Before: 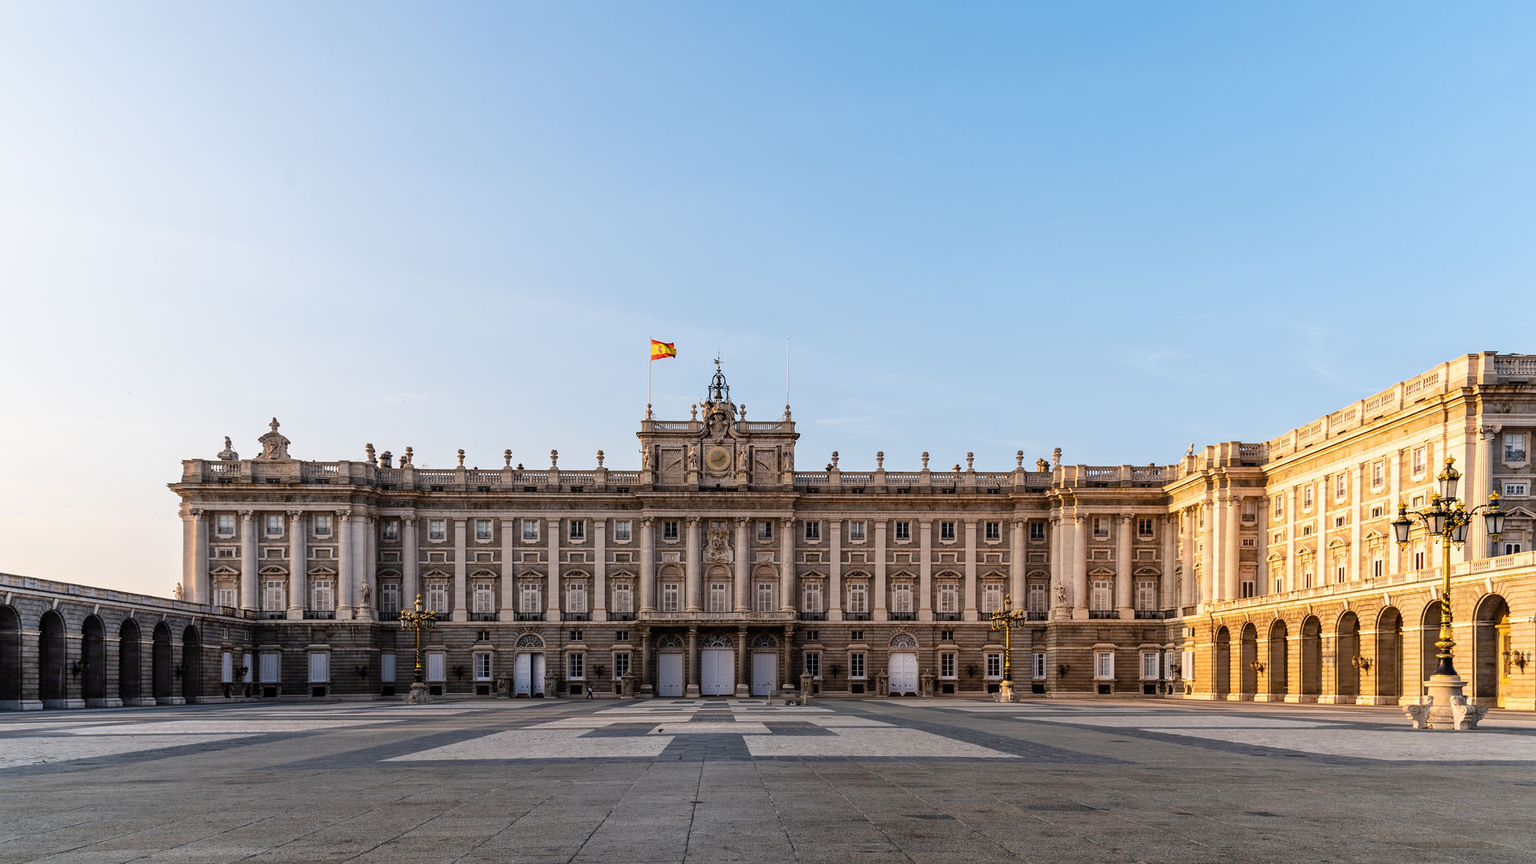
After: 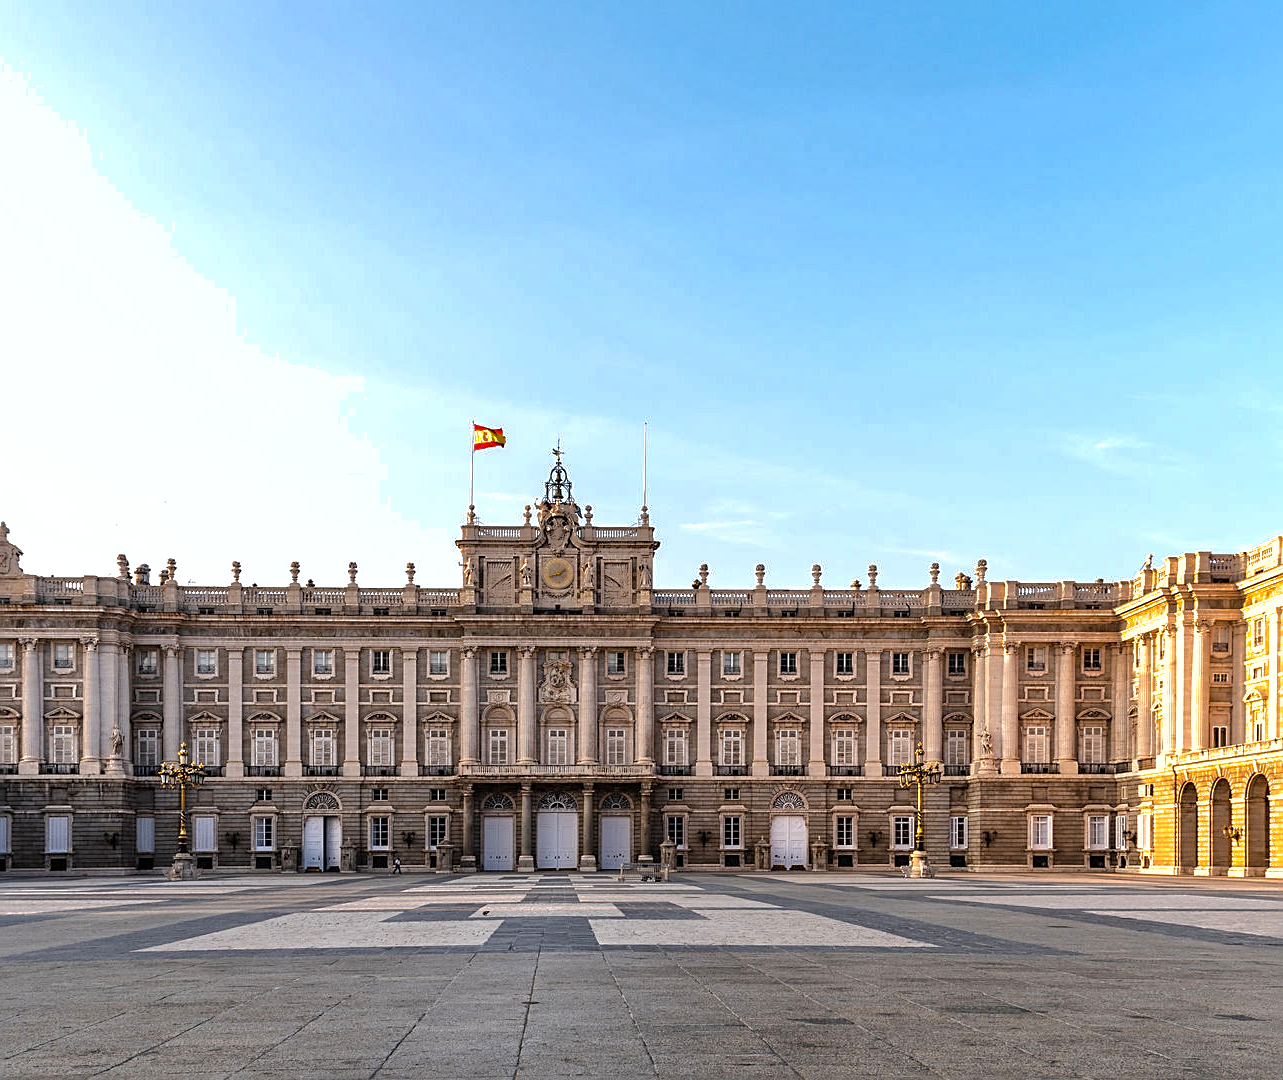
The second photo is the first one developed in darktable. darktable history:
contrast brightness saturation: saturation -0.05
crop and rotate: left 17.732%, right 15.423%
sharpen: on, module defaults
shadows and highlights: shadows 40, highlights -60
exposure: exposure 0.648 EV, compensate highlight preservation false
